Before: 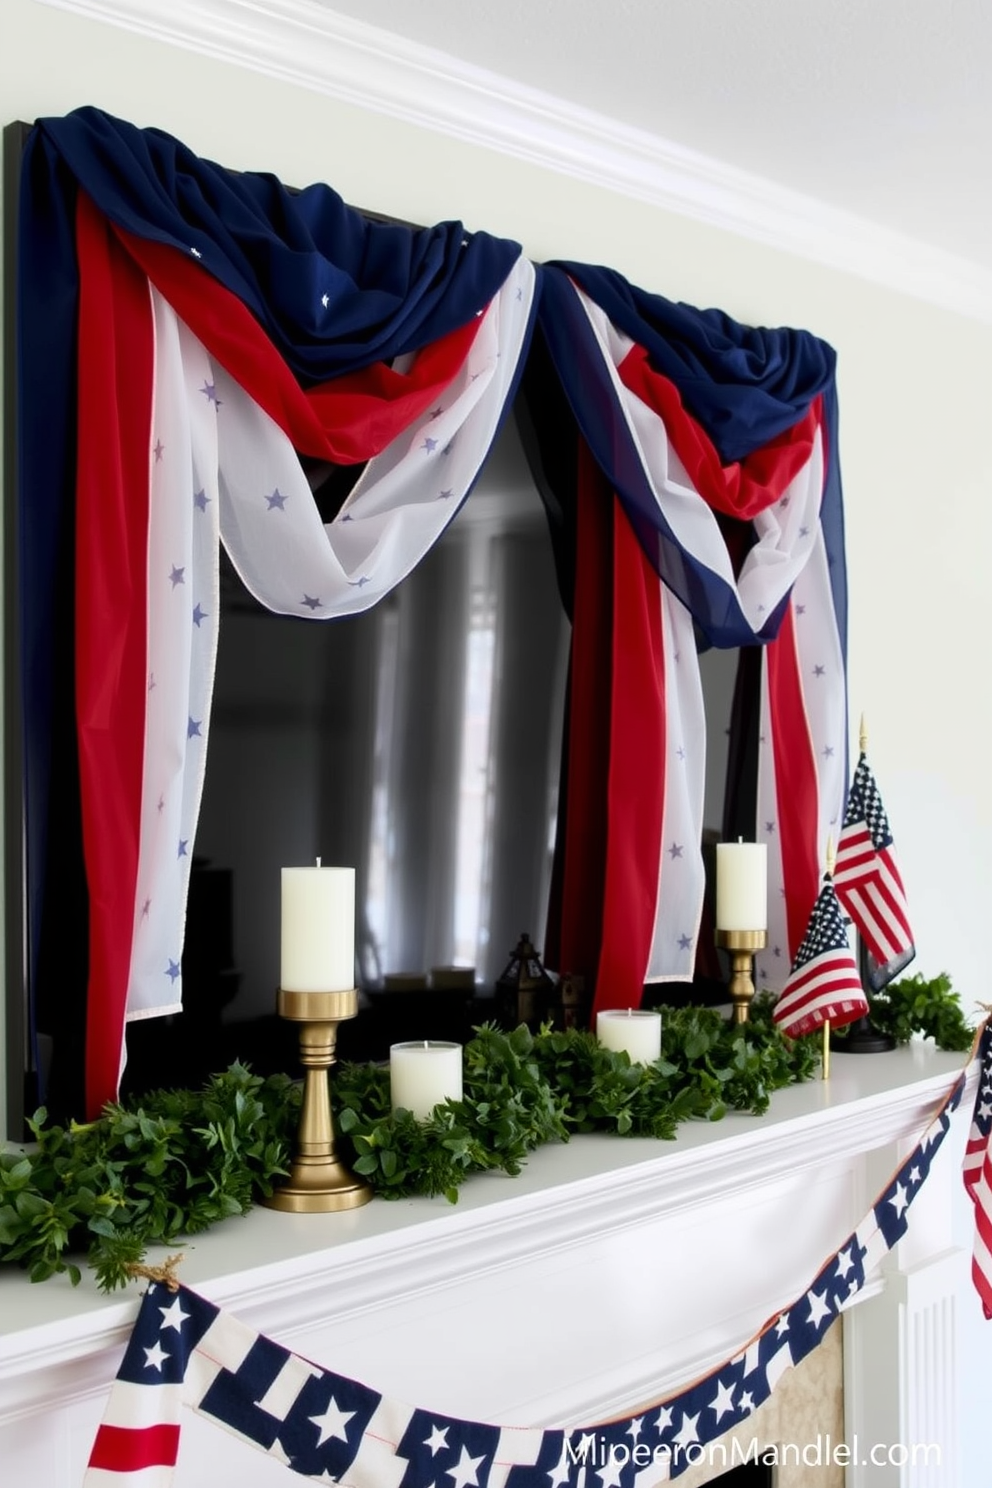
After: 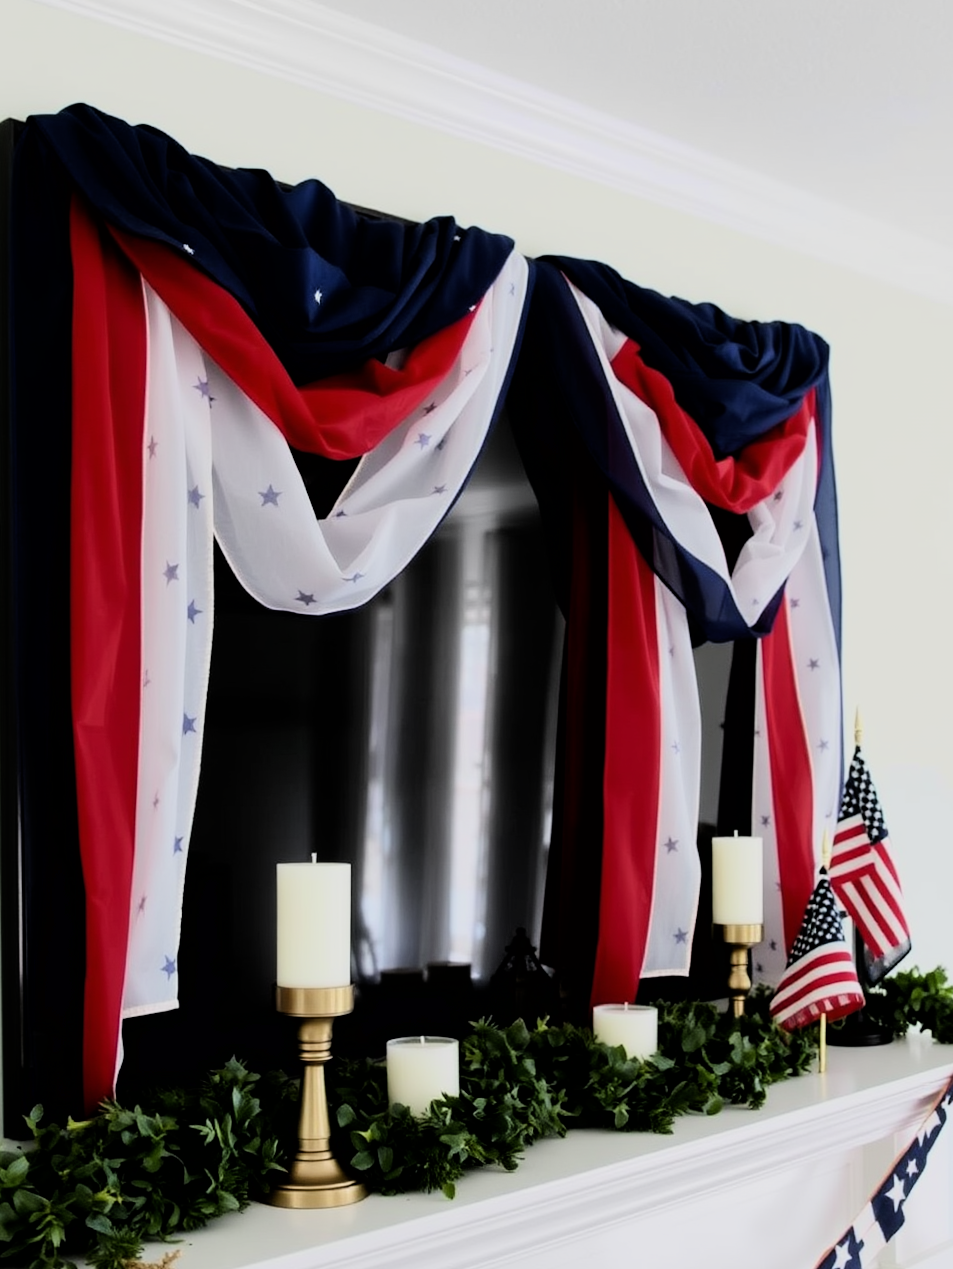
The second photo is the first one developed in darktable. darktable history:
crop and rotate: angle 0.272°, left 0.233%, right 2.921%, bottom 14.085%
filmic rgb: black relative exposure -4.97 EV, white relative exposure 3.98 EV, threshold 2.95 EV, hardness 2.88, contrast 1.386, color science v6 (2022), enable highlight reconstruction true
exposure: compensate highlight preservation false
